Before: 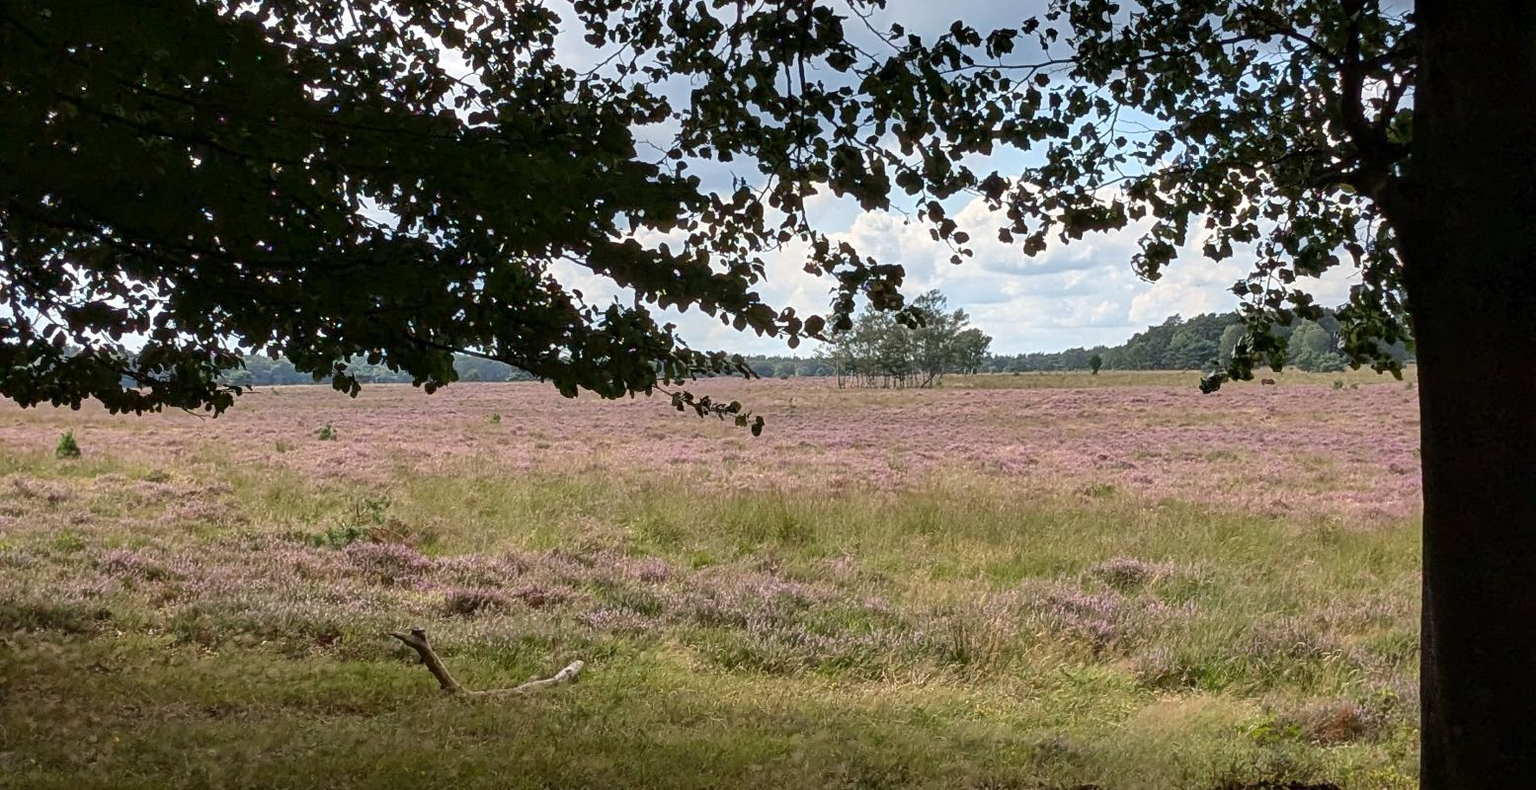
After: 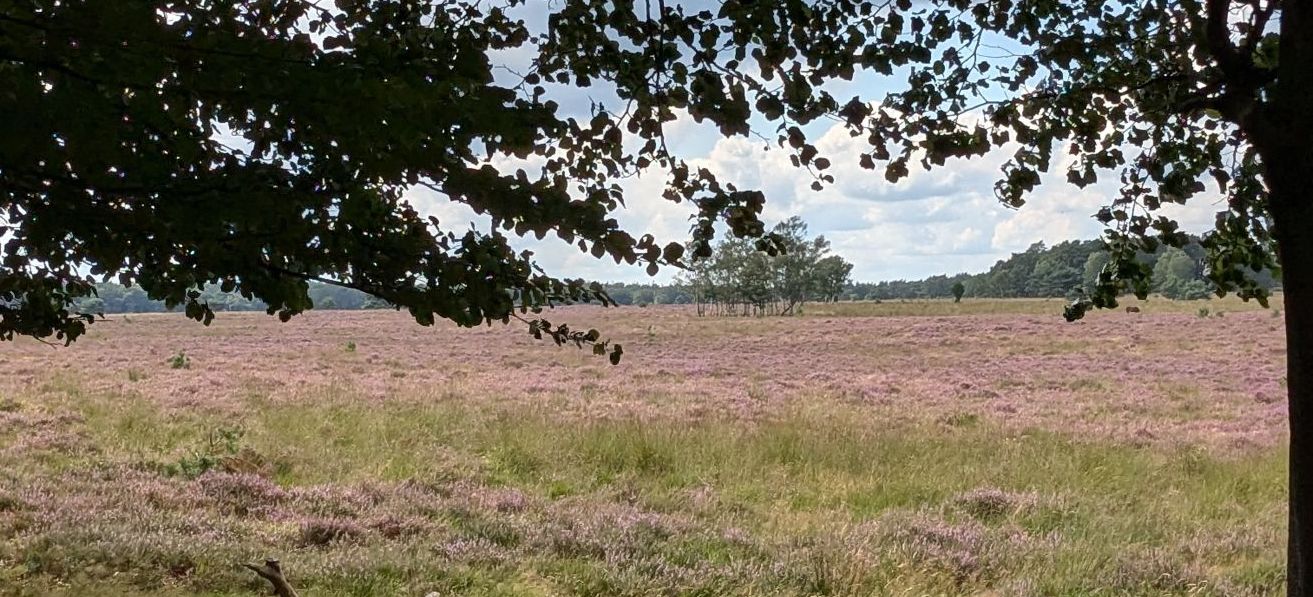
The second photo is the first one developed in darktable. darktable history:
crop and rotate: left 9.711%, top 9.64%, right 5.839%, bottom 15.632%
